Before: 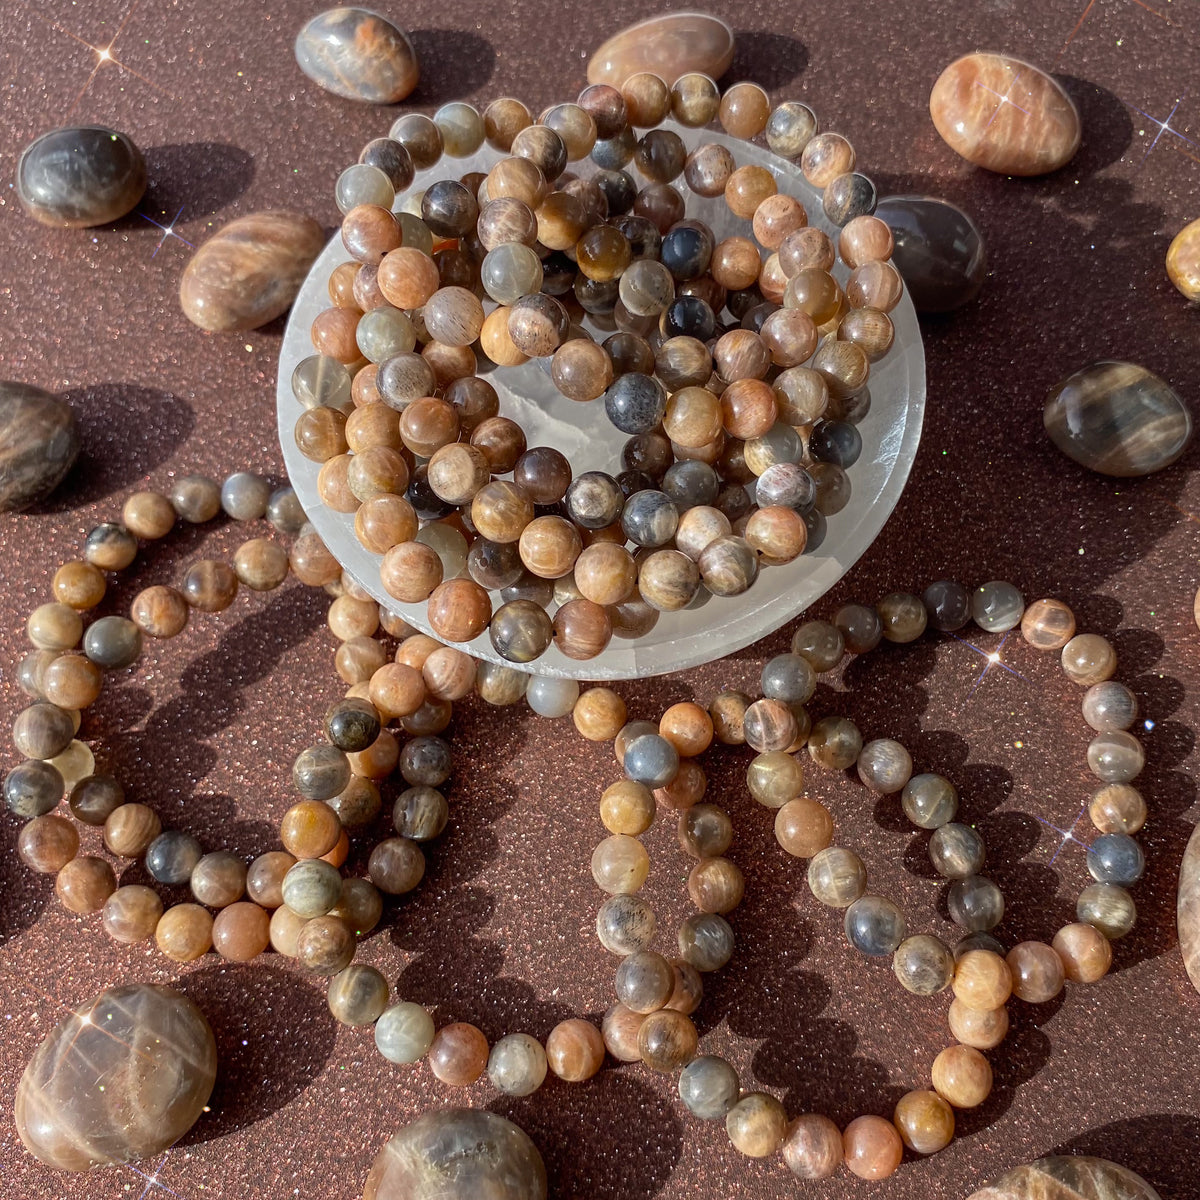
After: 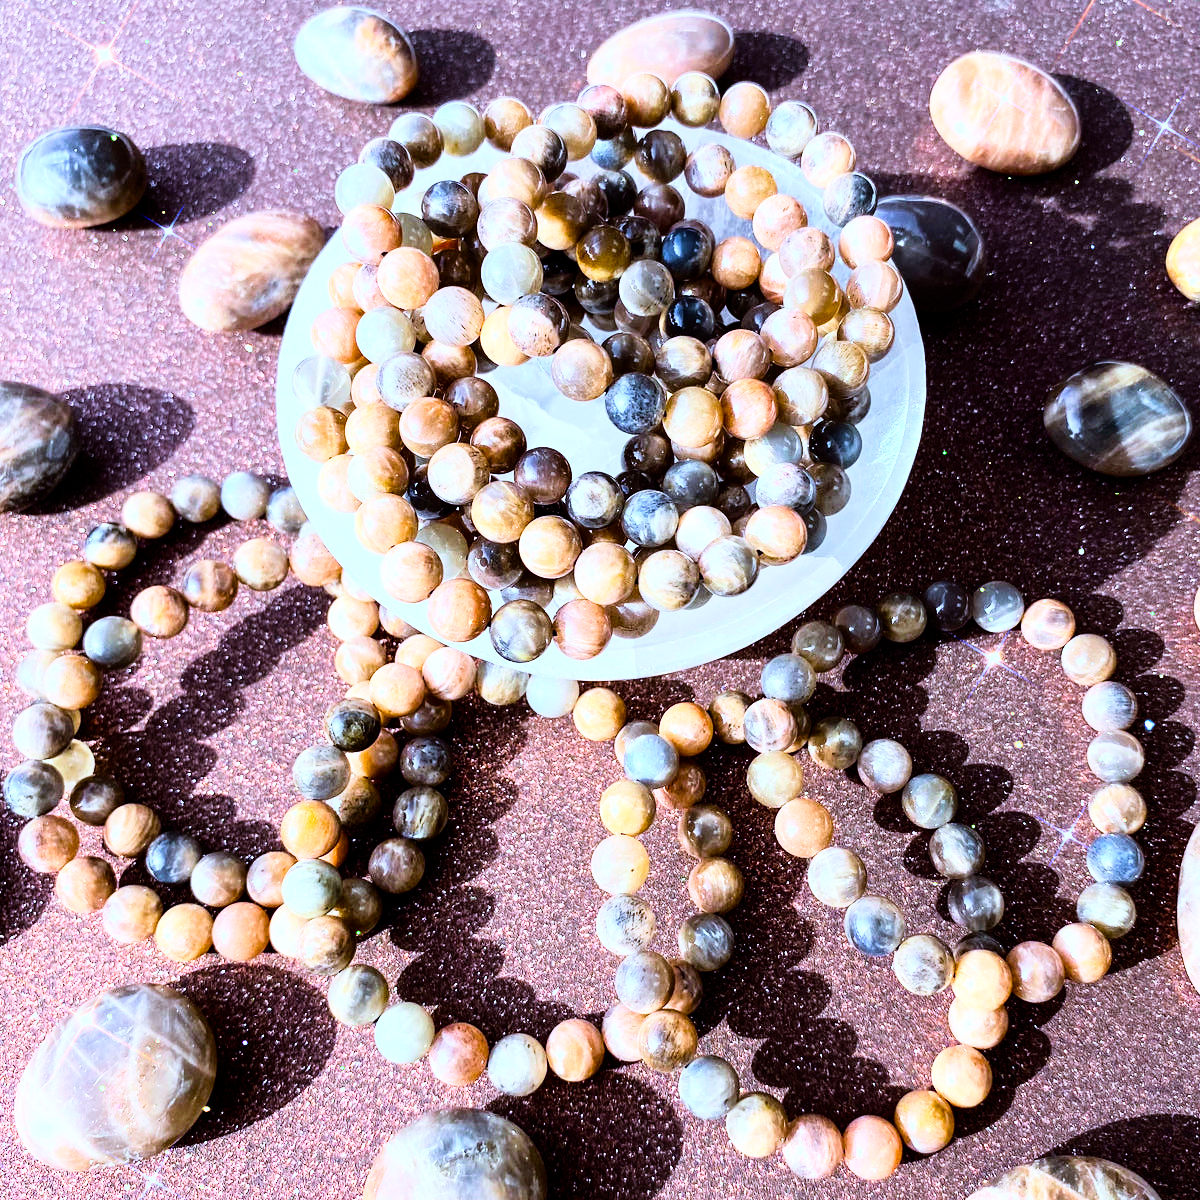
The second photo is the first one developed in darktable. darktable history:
exposure: black level correction 0.001, exposure 0.5 EV, compensate exposure bias true, compensate highlight preservation false
rgb curve: curves: ch0 [(0, 0) (0.21, 0.15) (0.24, 0.21) (0.5, 0.75) (0.75, 0.96) (0.89, 0.99) (1, 1)]; ch1 [(0, 0.02) (0.21, 0.13) (0.25, 0.2) (0.5, 0.67) (0.75, 0.9) (0.89, 0.97) (1, 1)]; ch2 [(0, 0.02) (0.21, 0.13) (0.25, 0.2) (0.5, 0.67) (0.75, 0.9) (0.89, 0.97) (1, 1)], compensate middle gray true
white balance: red 0.948, green 1.02, blue 1.176
velvia: on, module defaults
color calibration: illuminant F (fluorescent), F source F9 (Cool White Deluxe 4150 K) – high CRI, x 0.374, y 0.373, temperature 4158.34 K
color balance rgb: perceptual saturation grading › global saturation 20%, perceptual saturation grading › highlights -25%, perceptual saturation grading › shadows 50%, global vibrance -25%
